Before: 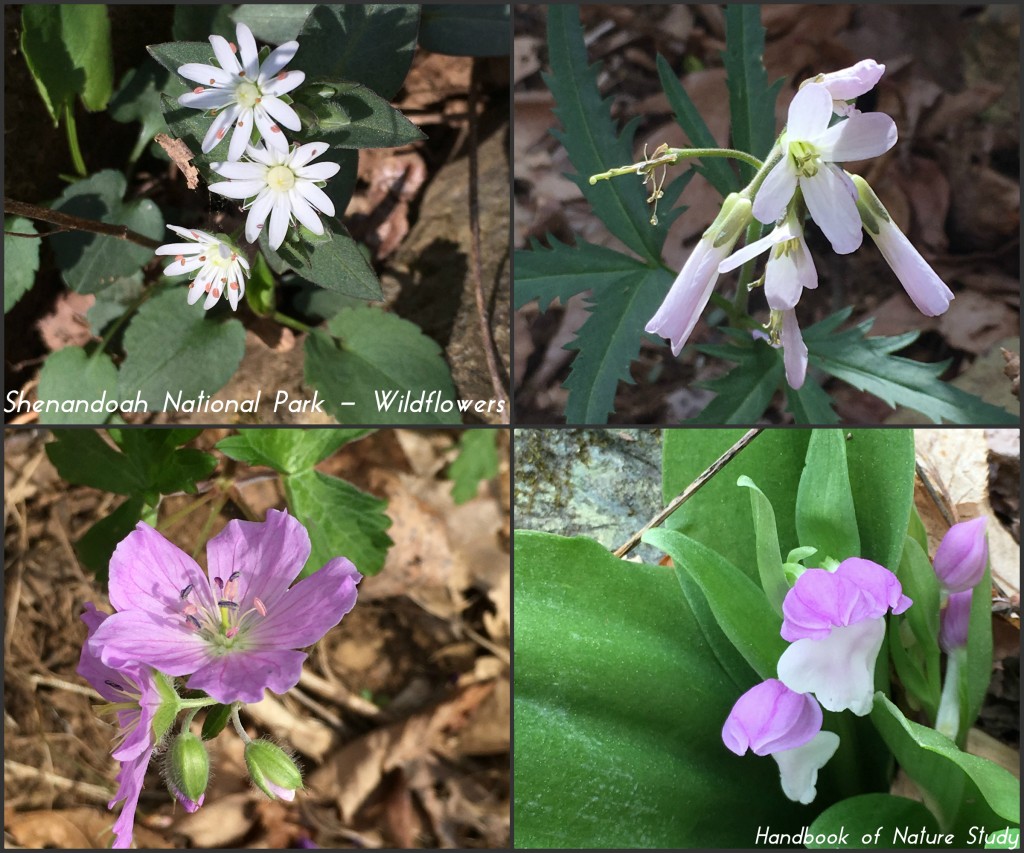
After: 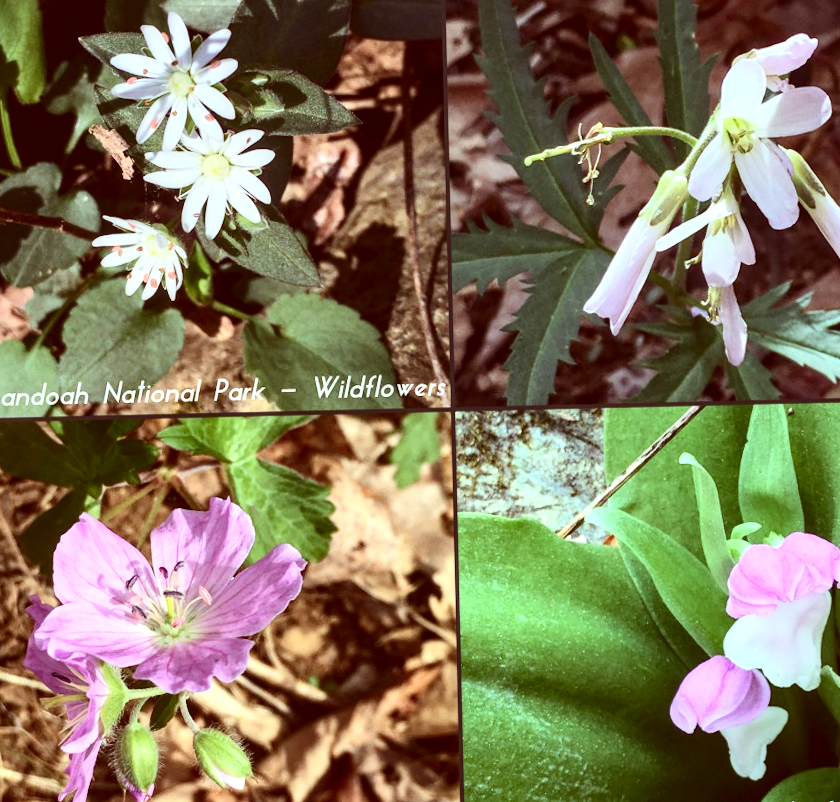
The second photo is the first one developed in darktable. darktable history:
local contrast: on, module defaults
color correction: highlights a* -7.01, highlights b* -0.169, shadows a* 20.18, shadows b* 11.51
crop and rotate: angle 1.35°, left 4.557%, top 0.733%, right 11.075%, bottom 2.517%
exposure: black level correction 0, exposure 0.5 EV, compensate exposure bias true, compensate highlight preservation false
contrast brightness saturation: contrast 0.281
